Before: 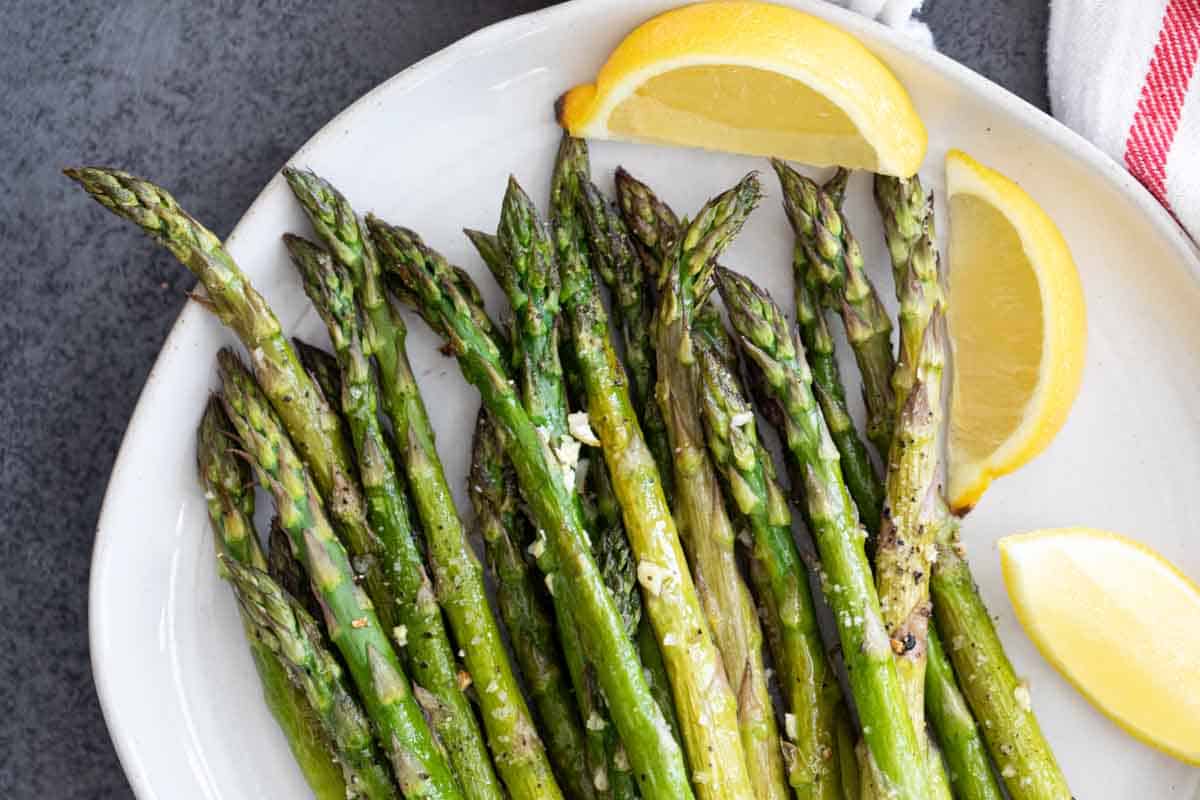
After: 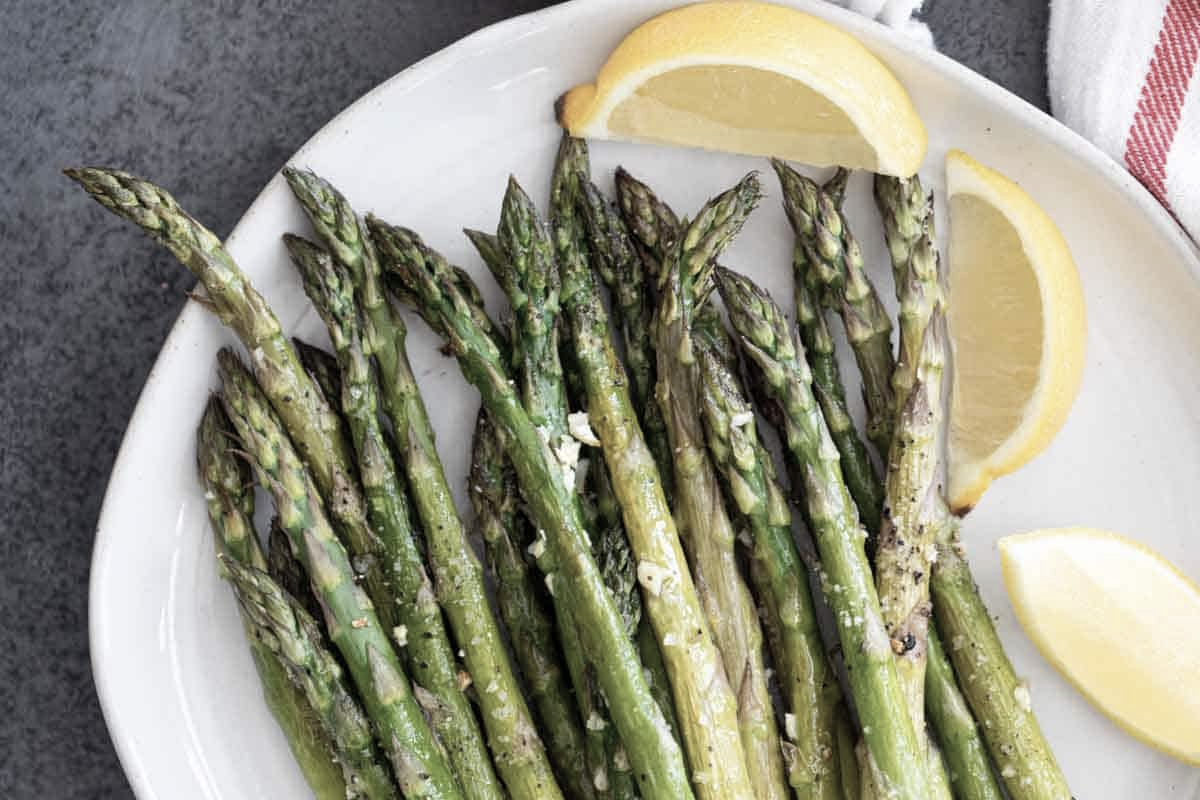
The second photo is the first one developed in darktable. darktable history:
color correction: highlights b* 0.038, saturation 0.547
